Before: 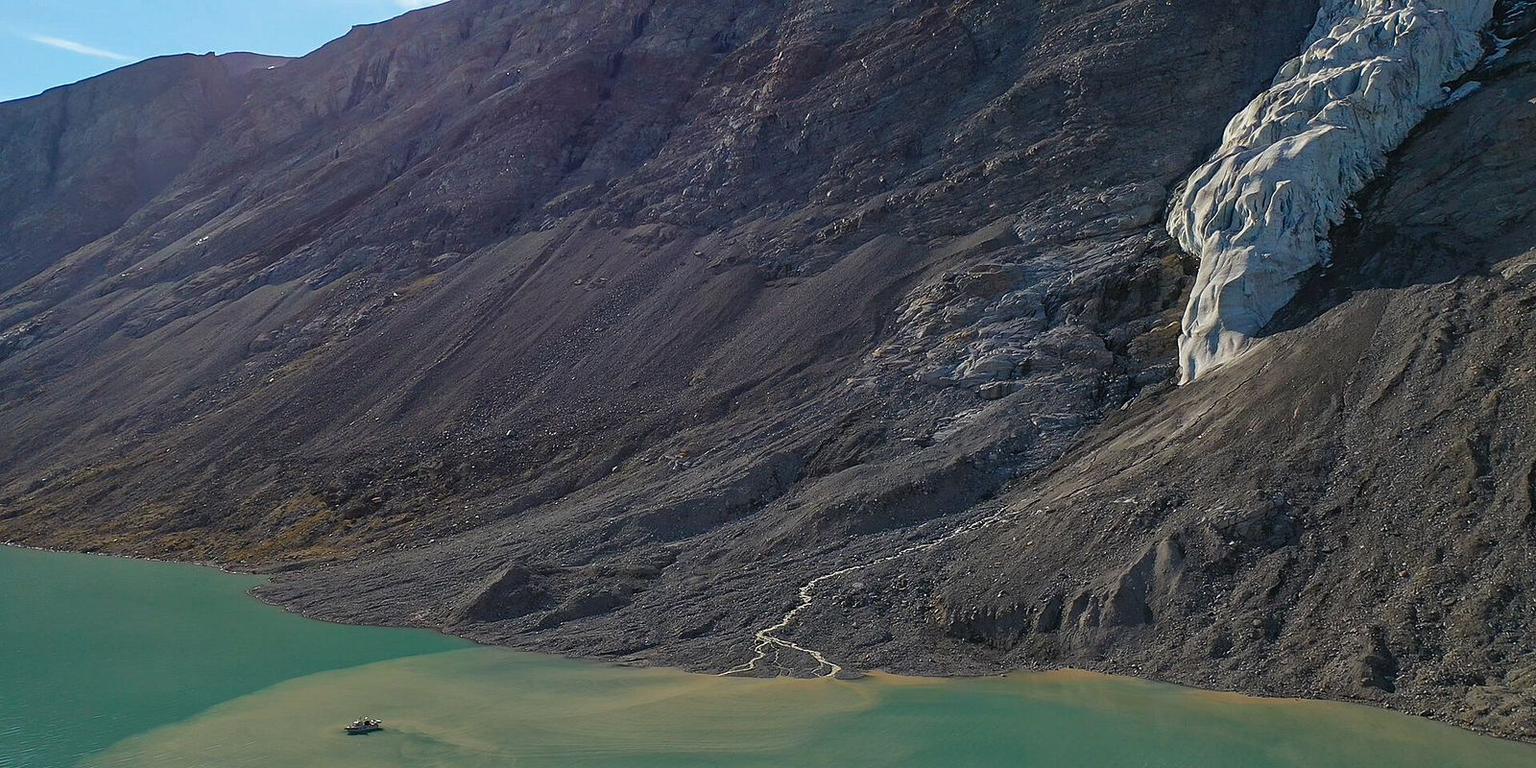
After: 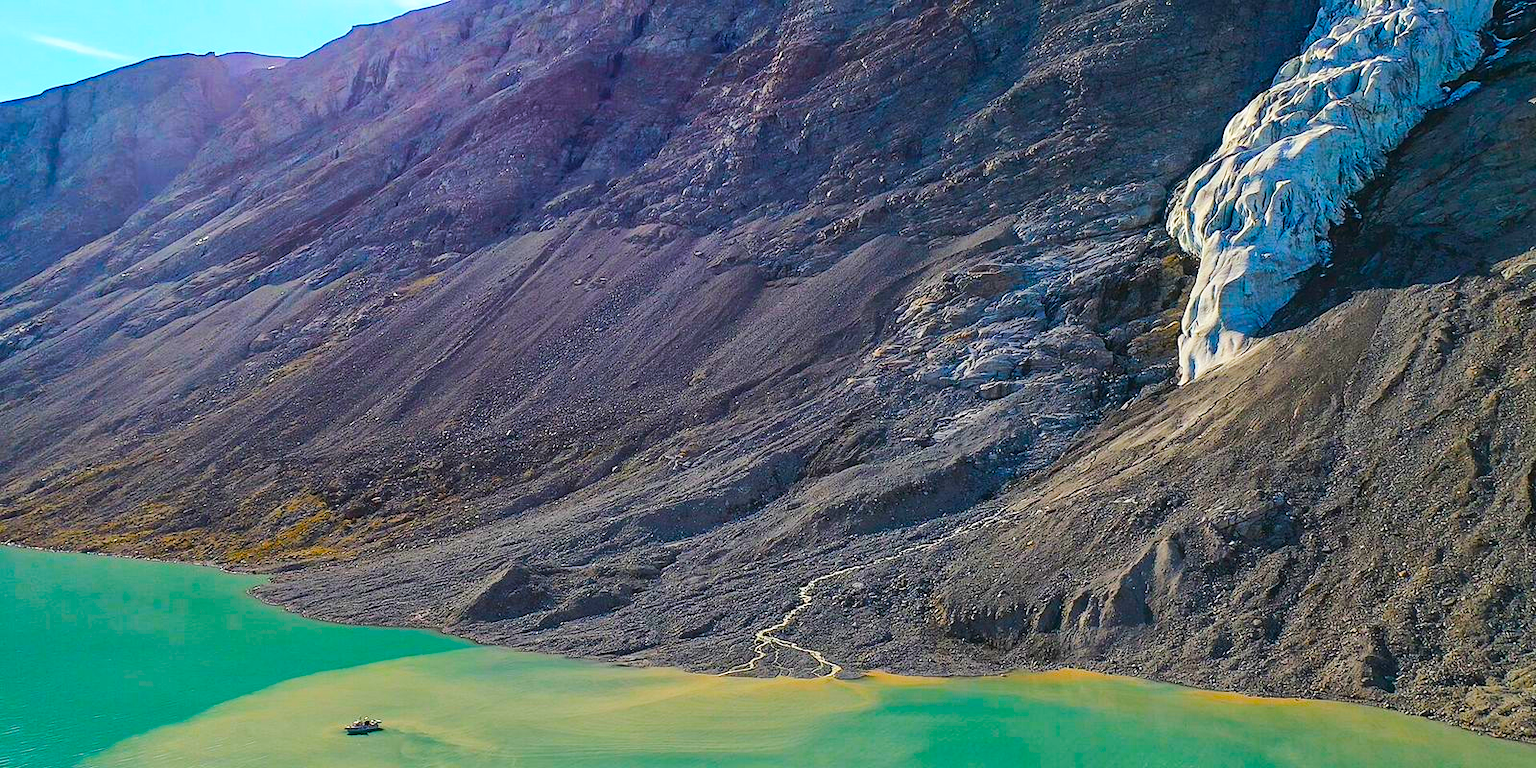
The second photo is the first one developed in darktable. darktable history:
color balance rgb: linear chroma grading › global chroma 15.416%, perceptual saturation grading › global saturation 38.703%, perceptual saturation grading › highlights -24.93%, perceptual saturation grading › mid-tones 35.651%, perceptual saturation grading › shadows 34.733%, contrast -10.049%
exposure: black level correction 0.001, exposure 0.499 EV, compensate highlight preservation false
tone curve: curves: ch0 [(0, 0.023) (0.103, 0.087) (0.295, 0.297) (0.445, 0.531) (0.553, 0.665) (0.735, 0.843) (0.994, 1)]; ch1 [(0, 0) (0.427, 0.346) (0.456, 0.426) (0.484, 0.483) (0.509, 0.514) (0.535, 0.56) (0.581, 0.632) (0.646, 0.715) (1, 1)]; ch2 [(0, 0) (0.369, 0.388) (0.449, 0.431) (0.501, 0.495) (0.533, 0.518) (0.572, 0.612) (0.677, 0.752) (1, 1)], color space Lab, linked channels, preserve colors none
